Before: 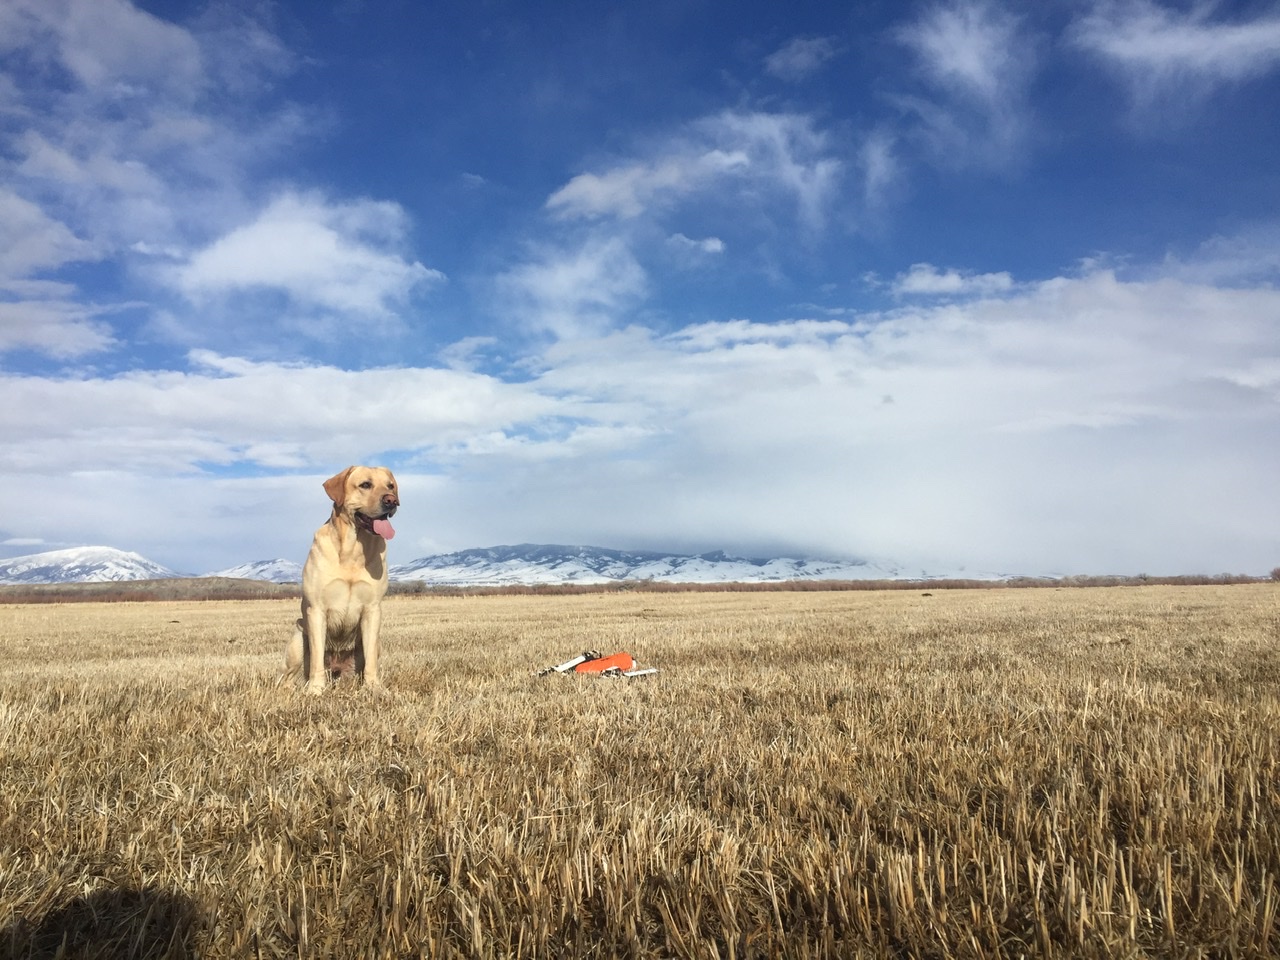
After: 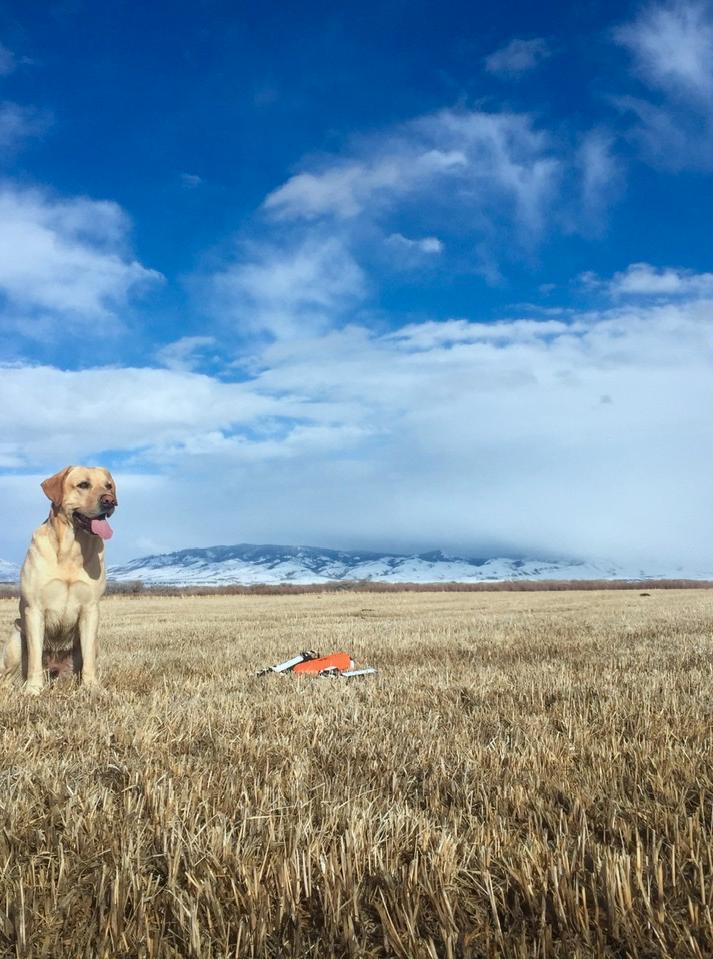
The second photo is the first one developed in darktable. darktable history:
crop: left 22.101%, right 22.125%, bottom 0.001%
color calibration: output R [0.999, 0.026, -0.11, 0], output G [-0.019, 1.037, -0.099, 0], output B [0.022, -0.023, 0.902, 0], x 0.367, y 0.376, temperature 4373.62 K
